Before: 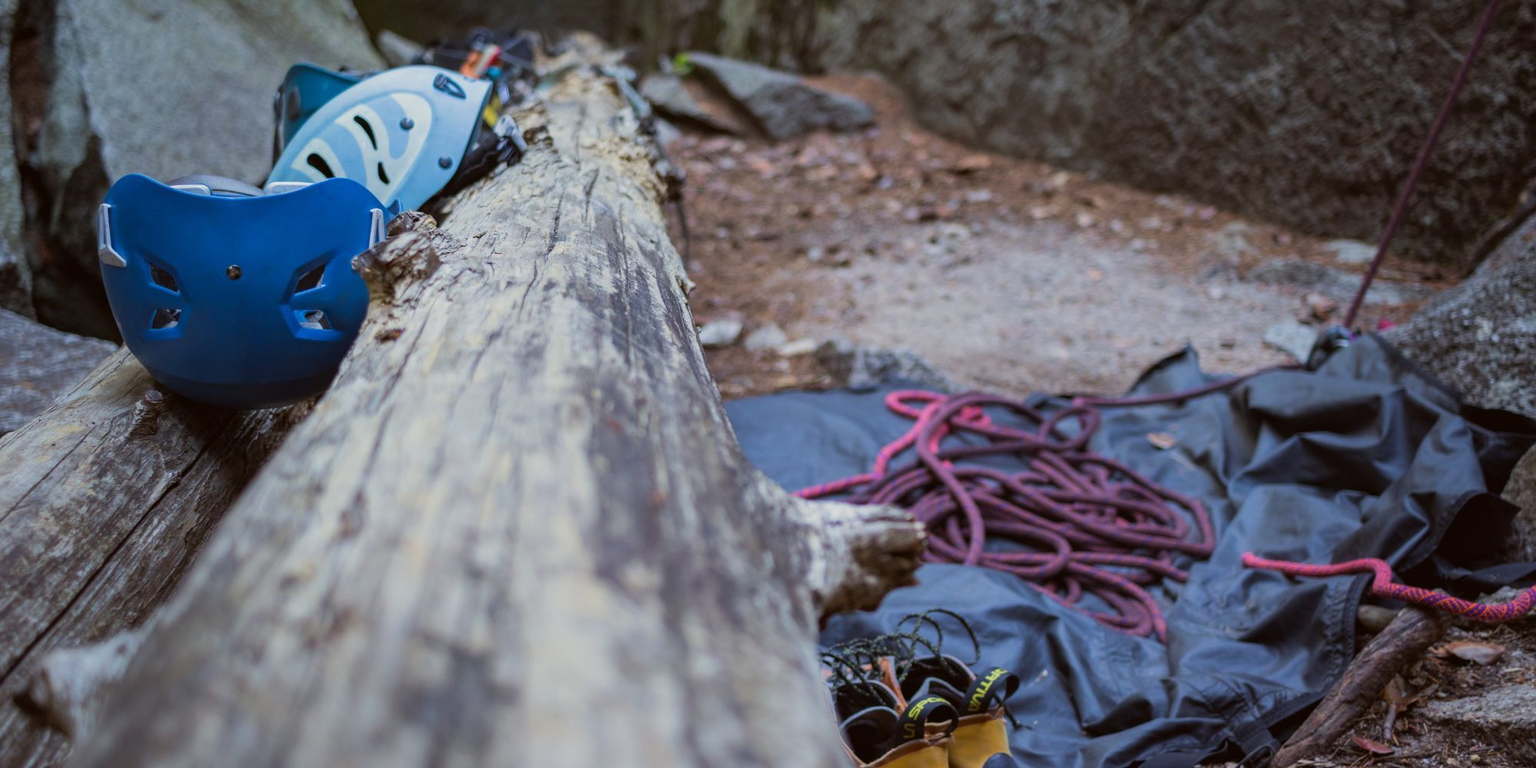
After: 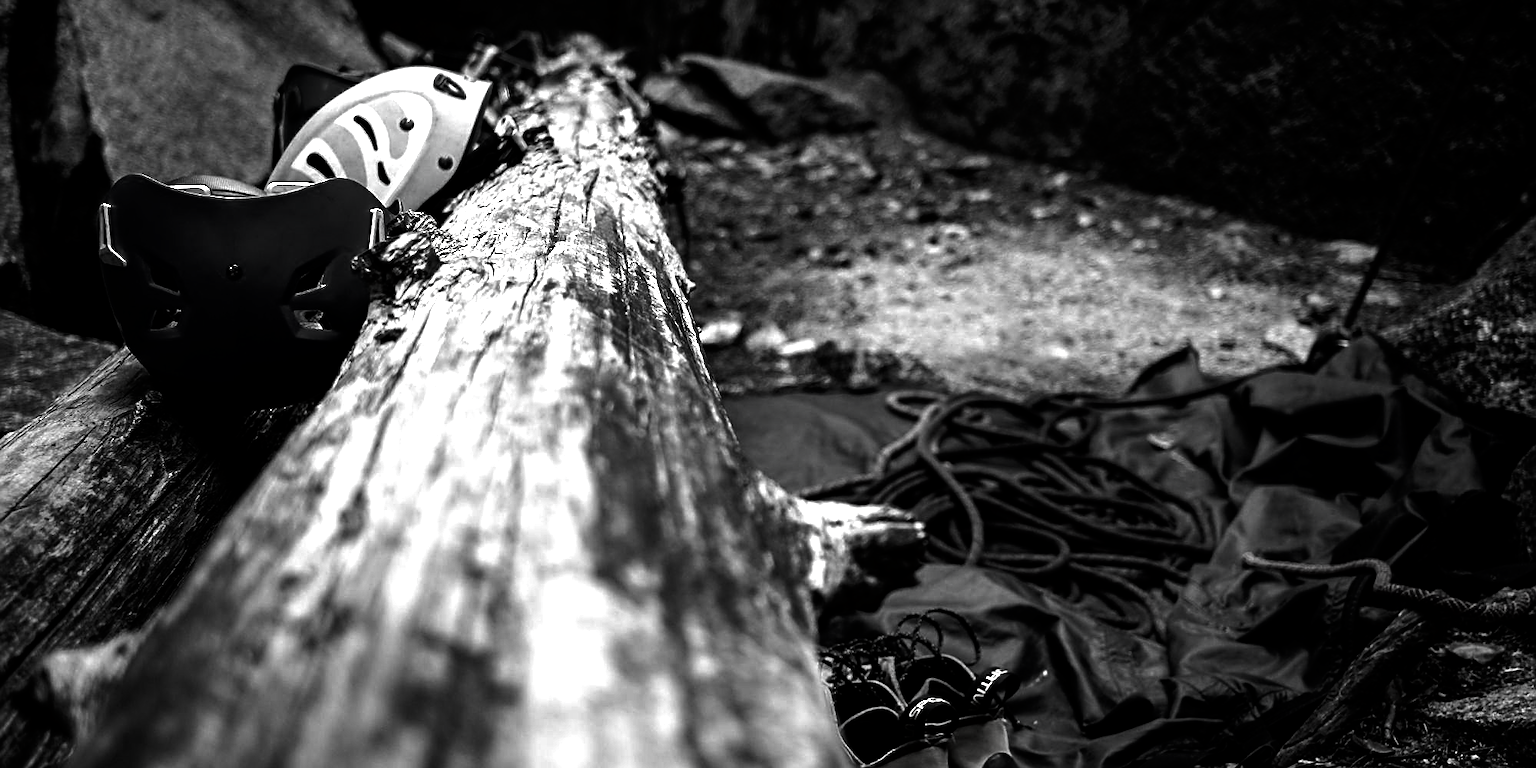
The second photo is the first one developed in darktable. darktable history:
base curve: curves: ch0 [(0, 0) (0.073, 0.04) (0.157, 0.139) (0.492, 0.492) (0.758, 0.758) (1, 1)], preserve colors none
tone equalizer: -8 EV -0.43 EV, -7 EV -0.396 EV, -6 EV -0.296 EV, -5 EV -0.196 EV, -3 EV 0.231 EV, -2 EV 0.332 EV, -1 EV 0.386 EV, +0 EV 0.437 EV, edges refinement/feathering 500, mask exposure compensation -1.57 EV, preserve details no
contrast brightness saturation: contrast 0.016, brightness -0.995, saturation -0.991
sharpen: on, module defaults
exposure: black level correction 0, exposure 0.692 EV, compensate exposure bias true, compensate highlight preservation false
